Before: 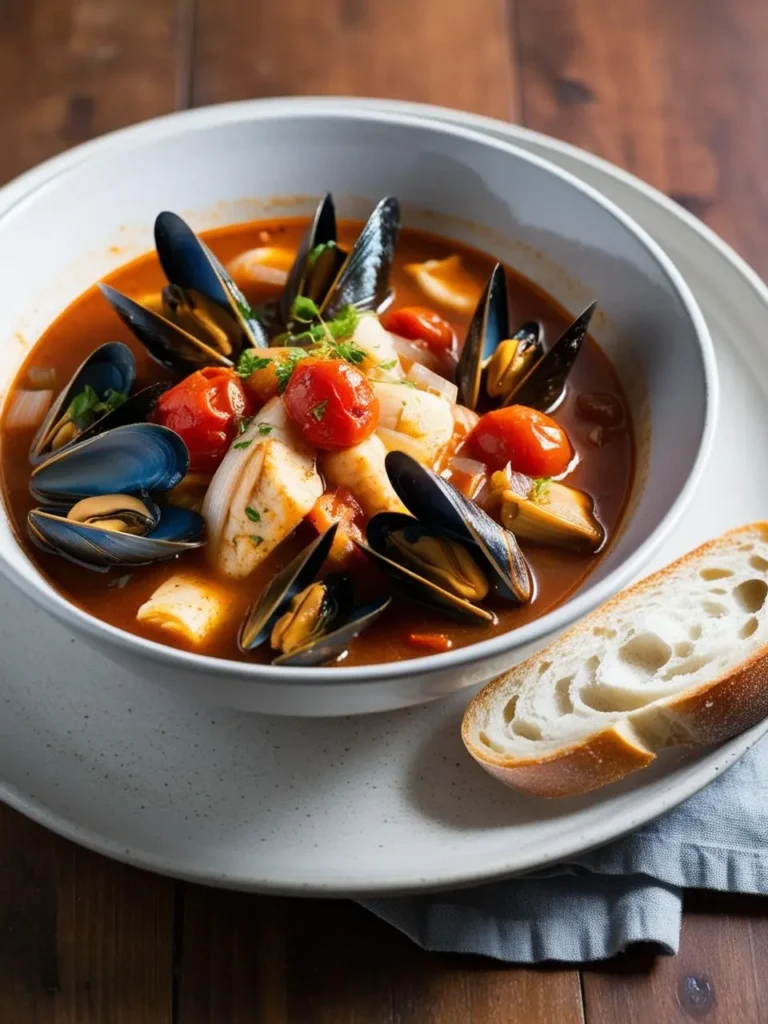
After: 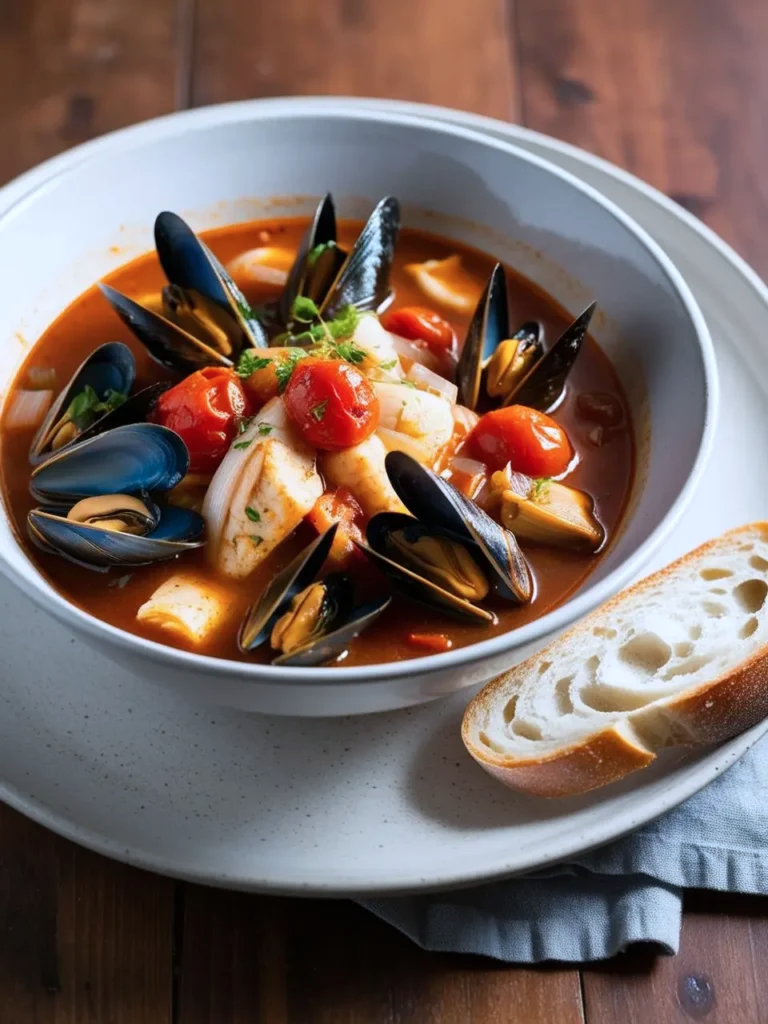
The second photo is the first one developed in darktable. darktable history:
color correction: highlights a* -0.735, highlights b* -9.02
